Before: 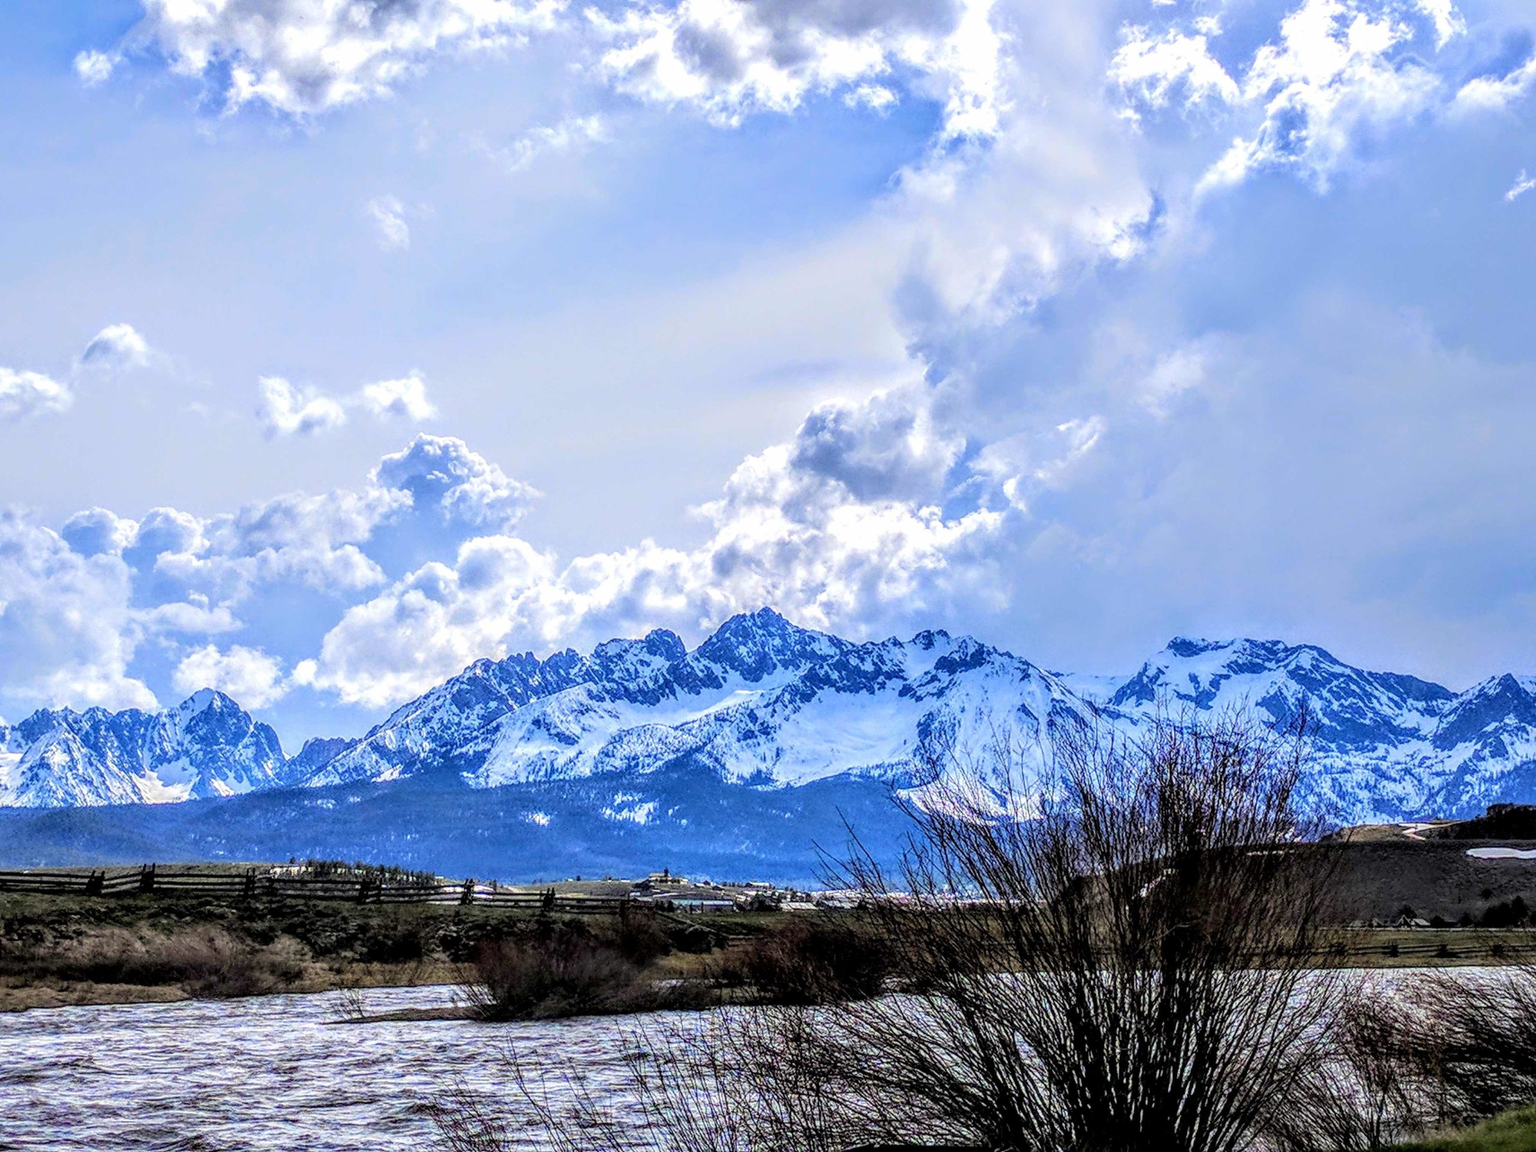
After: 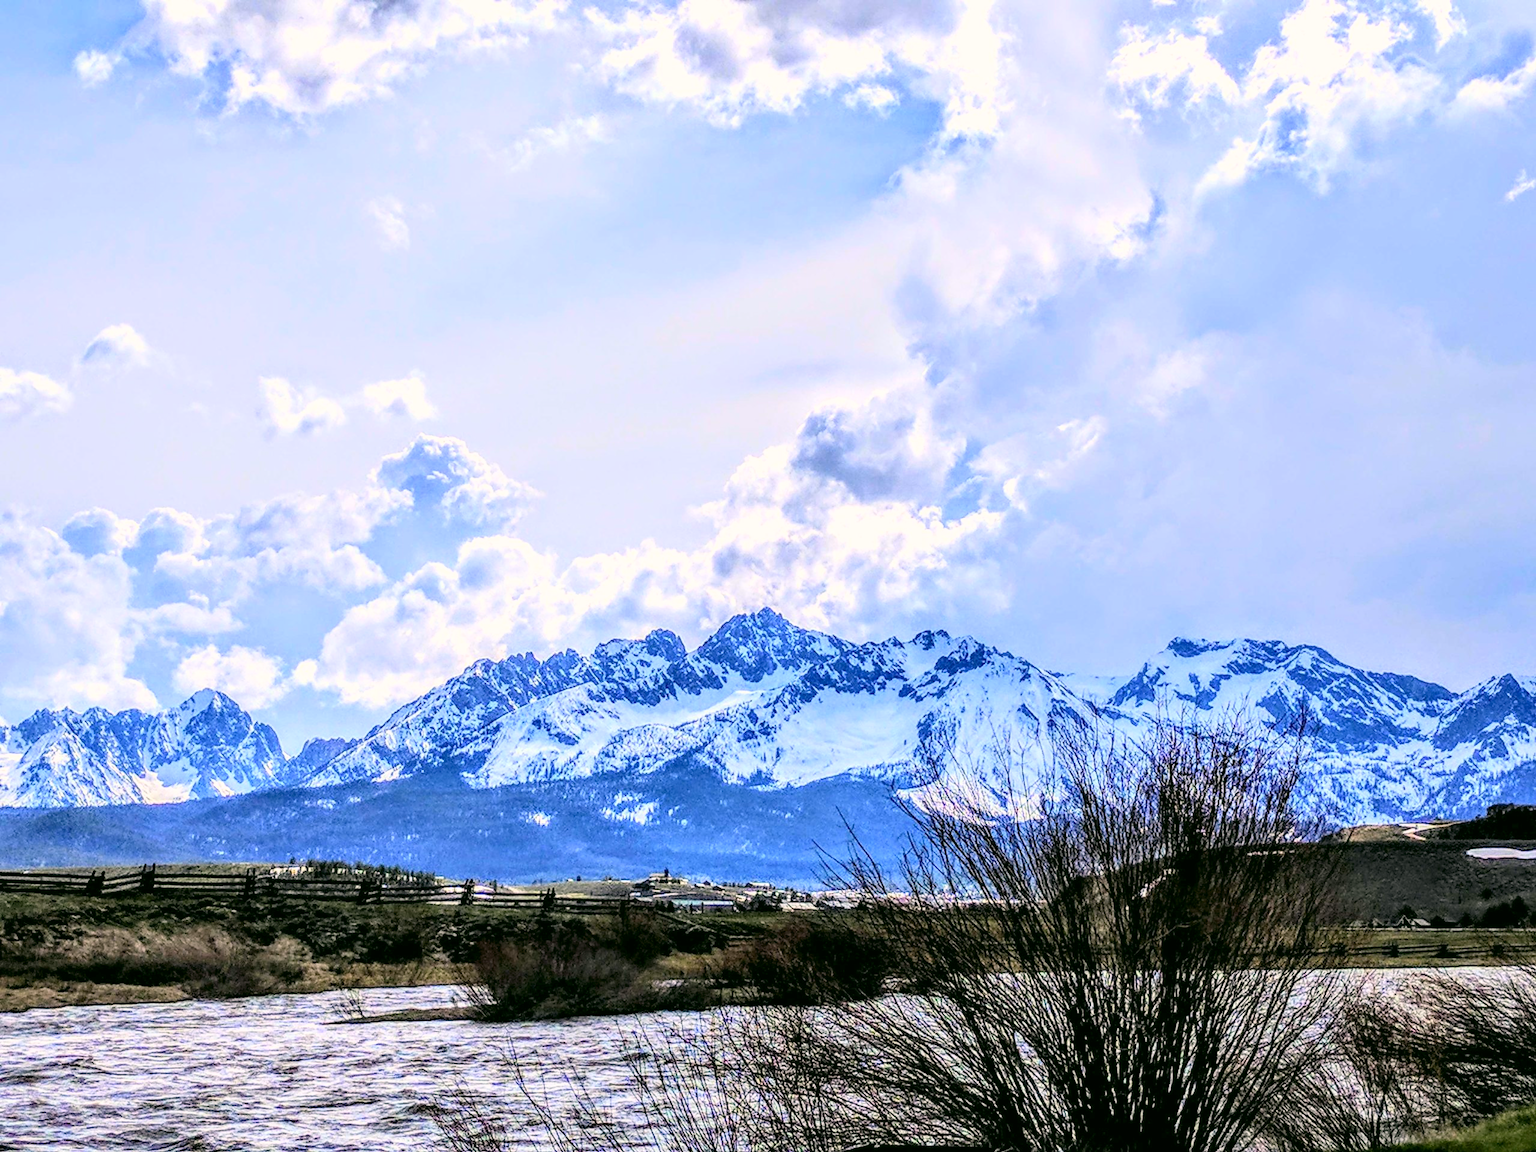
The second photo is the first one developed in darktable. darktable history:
color correction: highlights a* 4.09, highlights b* 4.92, shadows a* -7.03, shadows b* 4.99
contrast brightness saturation: contrast 0.2, brightness 0.153, saturation 0.141
